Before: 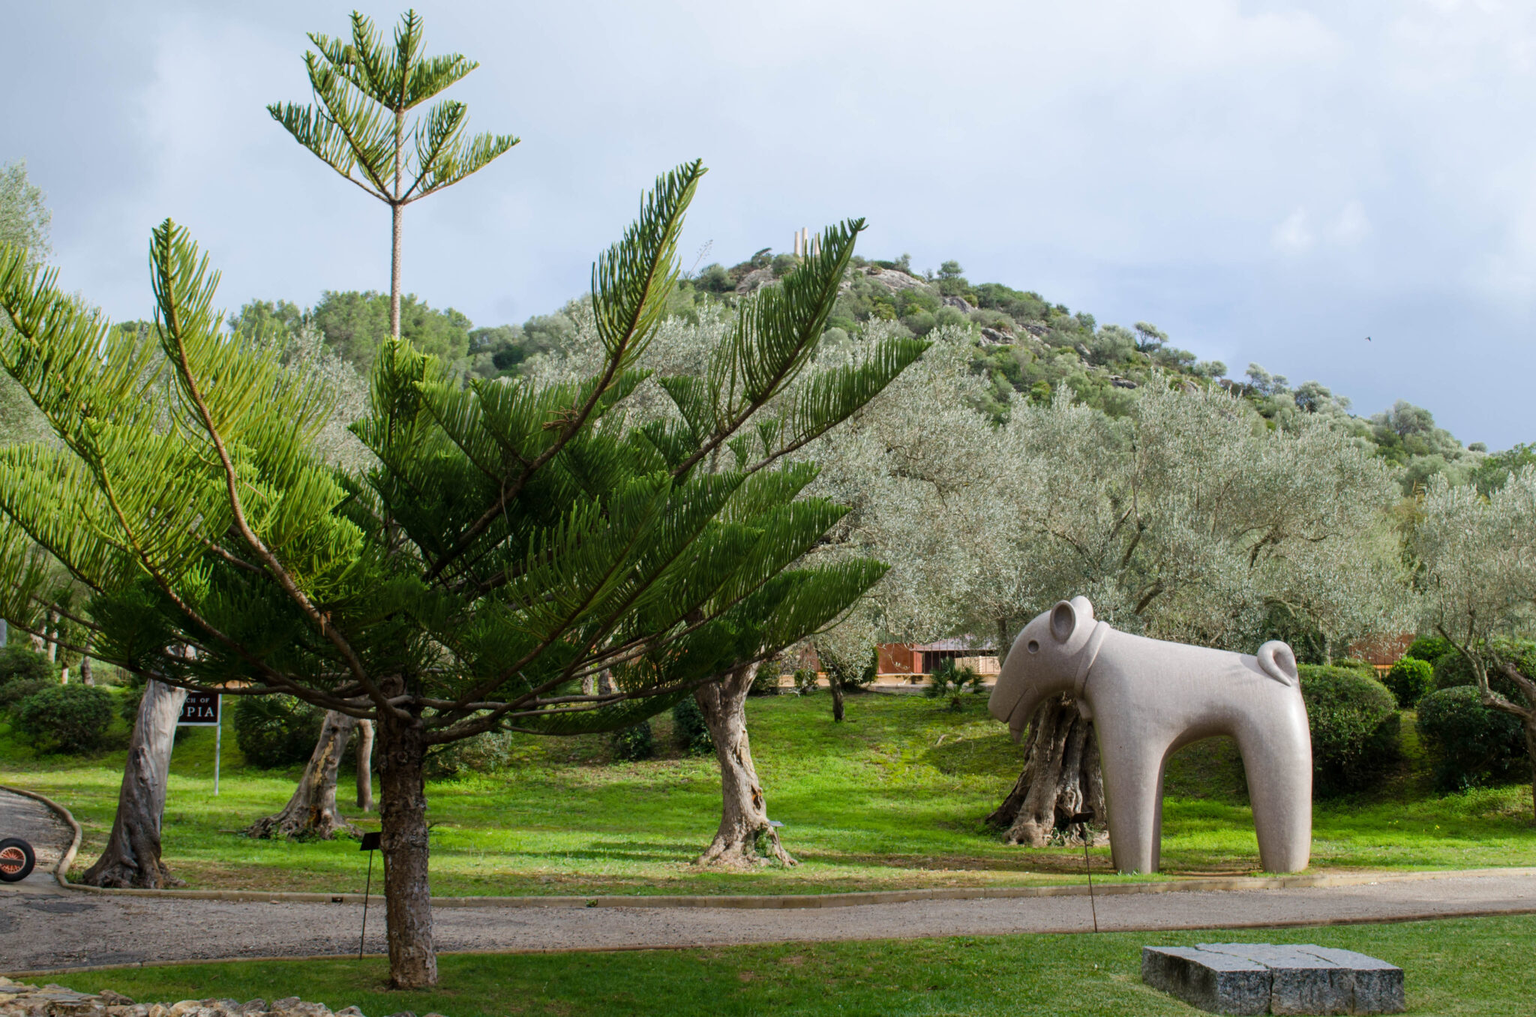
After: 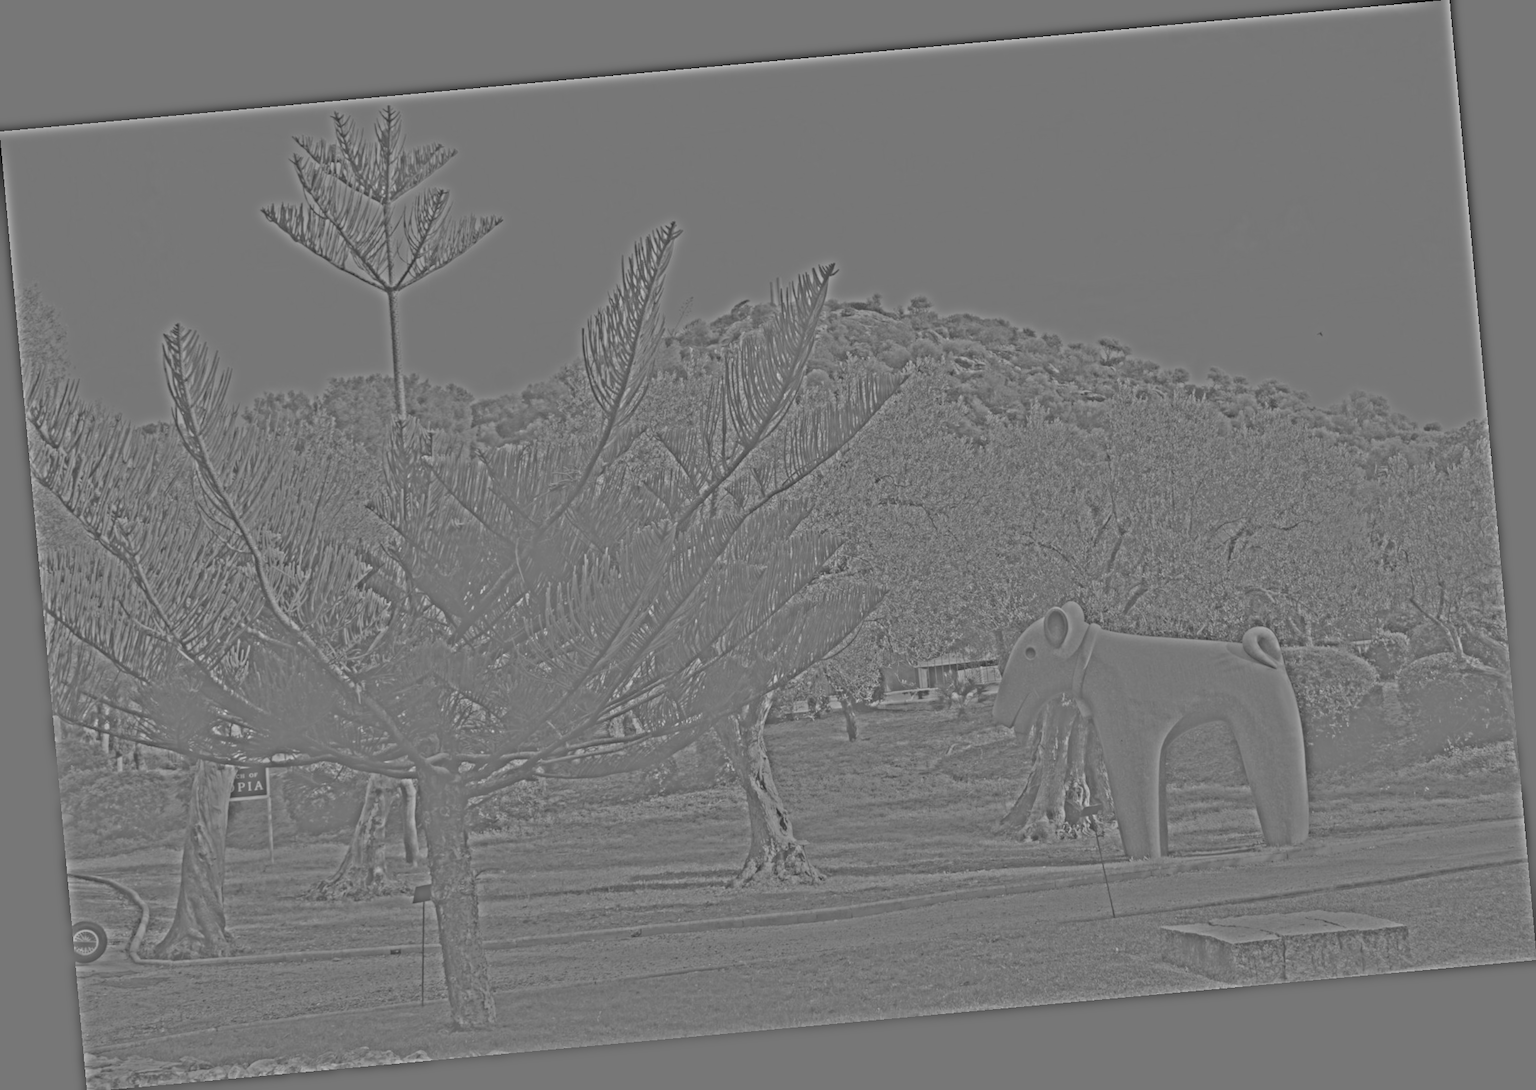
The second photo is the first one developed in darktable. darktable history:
highpass: sharpness 25.84%, contrast boost 14.94%
rotate and perspective: rotation -5.2°, automatic cropping off
